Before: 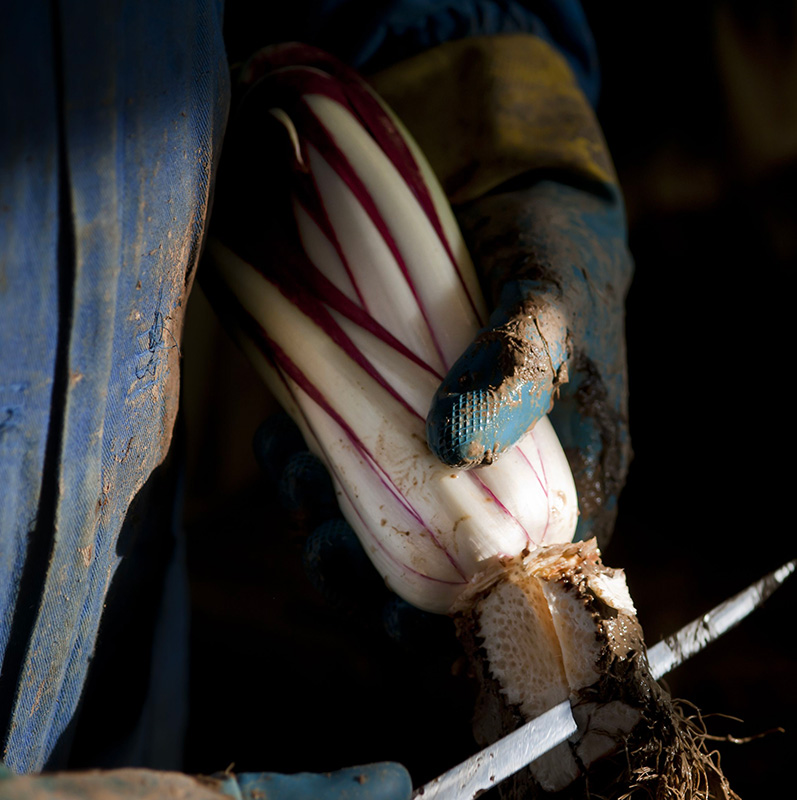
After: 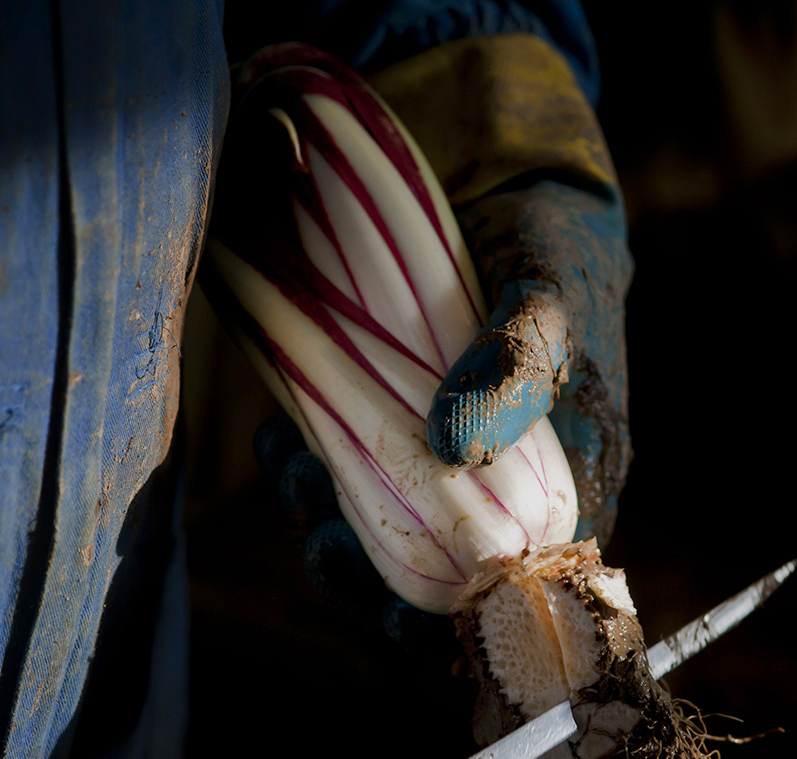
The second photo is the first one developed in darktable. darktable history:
tone equalizer: -8 EV 0.25 EV, -7 EV 0.417 EV, -6 EV 0.417 EV, -5 EV 0.25 EV, -3 EV -0.25 EV, -2 EV -0.417 EV, -1 EV -0.417 EV, +0 EV -0.25 EV, edges refinement/feathering 500, mask exposure compensation -1.57 EV, preserve details guided filter
crop and rotate: top 0%, bottom 5.097%
